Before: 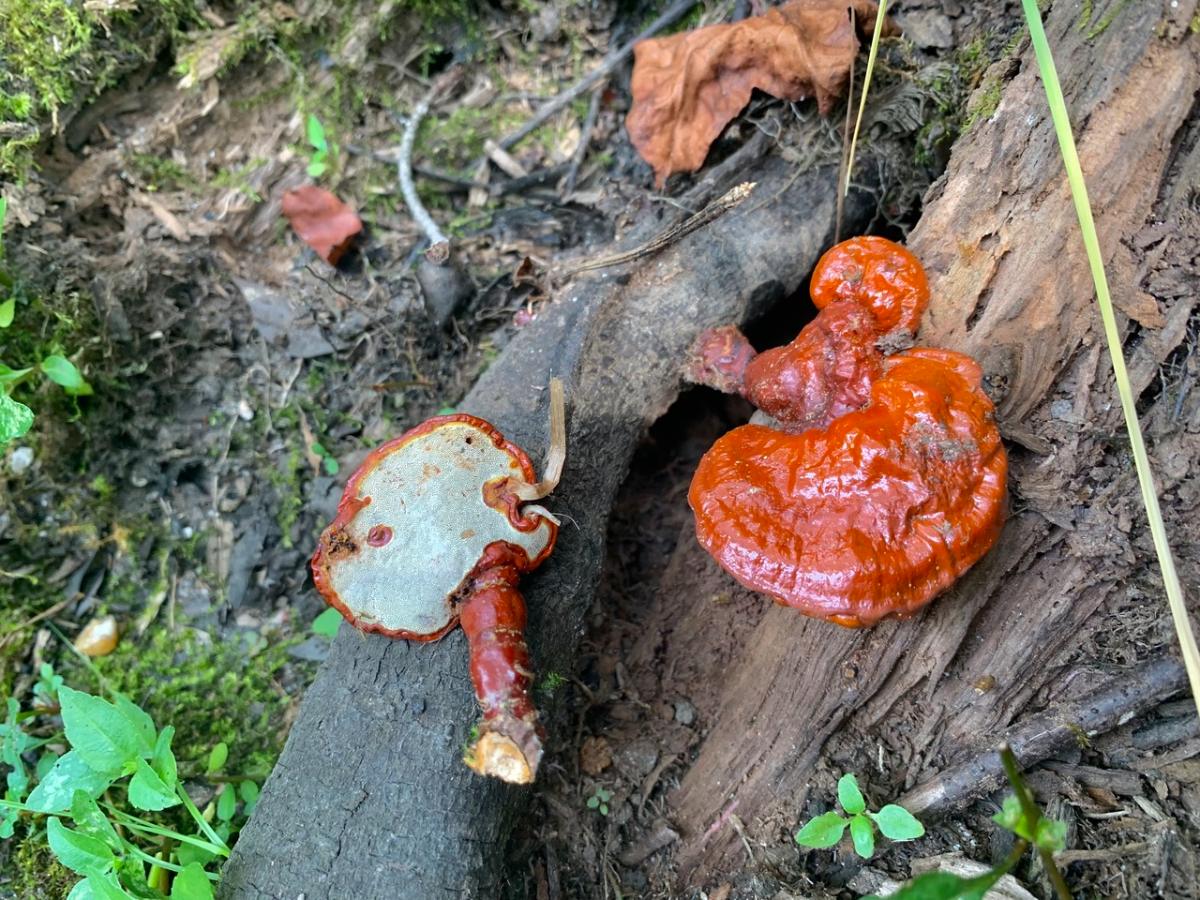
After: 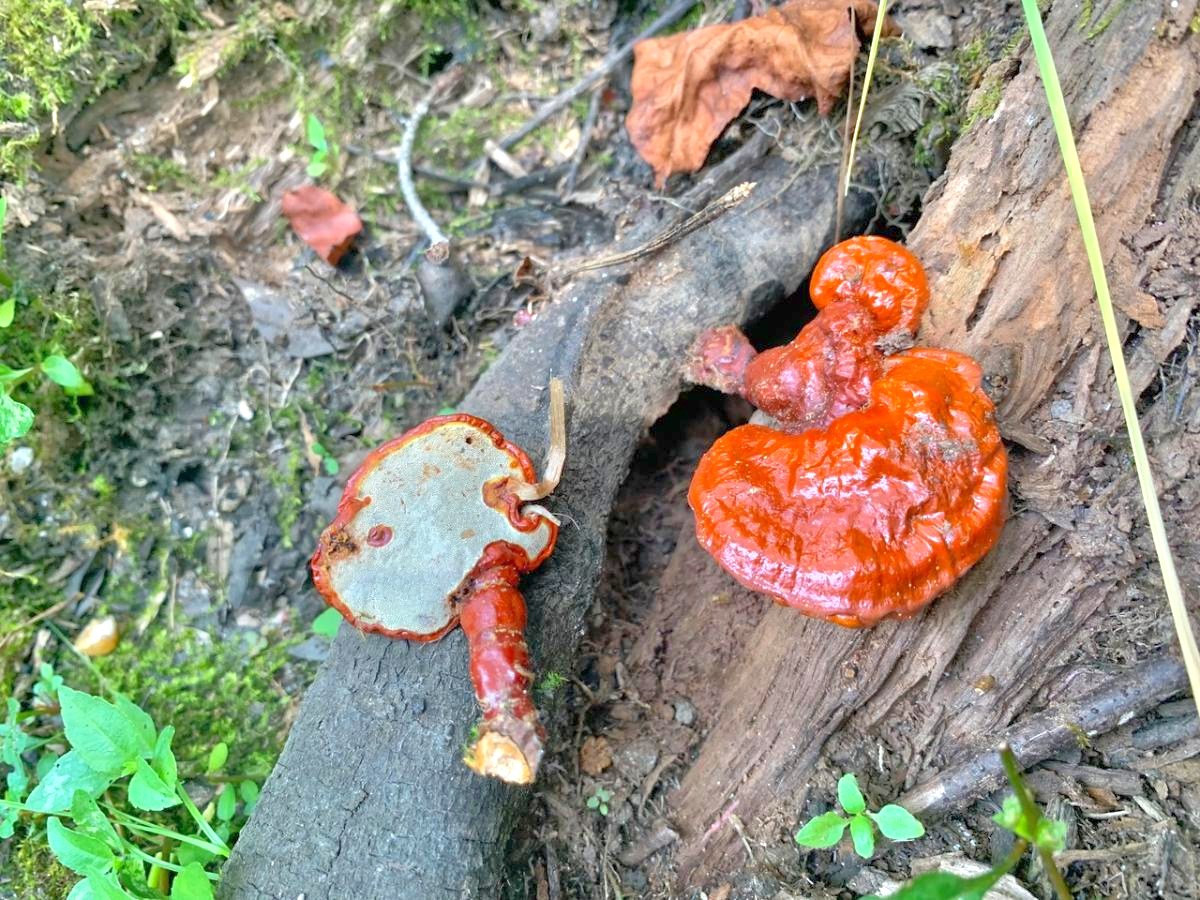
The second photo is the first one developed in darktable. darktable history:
tone equalizer: -8 EV 1.96 EV, -7 EV 2 EV, -6 EV 1.97 EV, -5 EV 1.97 EV, -4 EV 2 EV, -3 EV 1.5 EV, -2 EV 0.977 EV, -1 EV 0.475 EV
